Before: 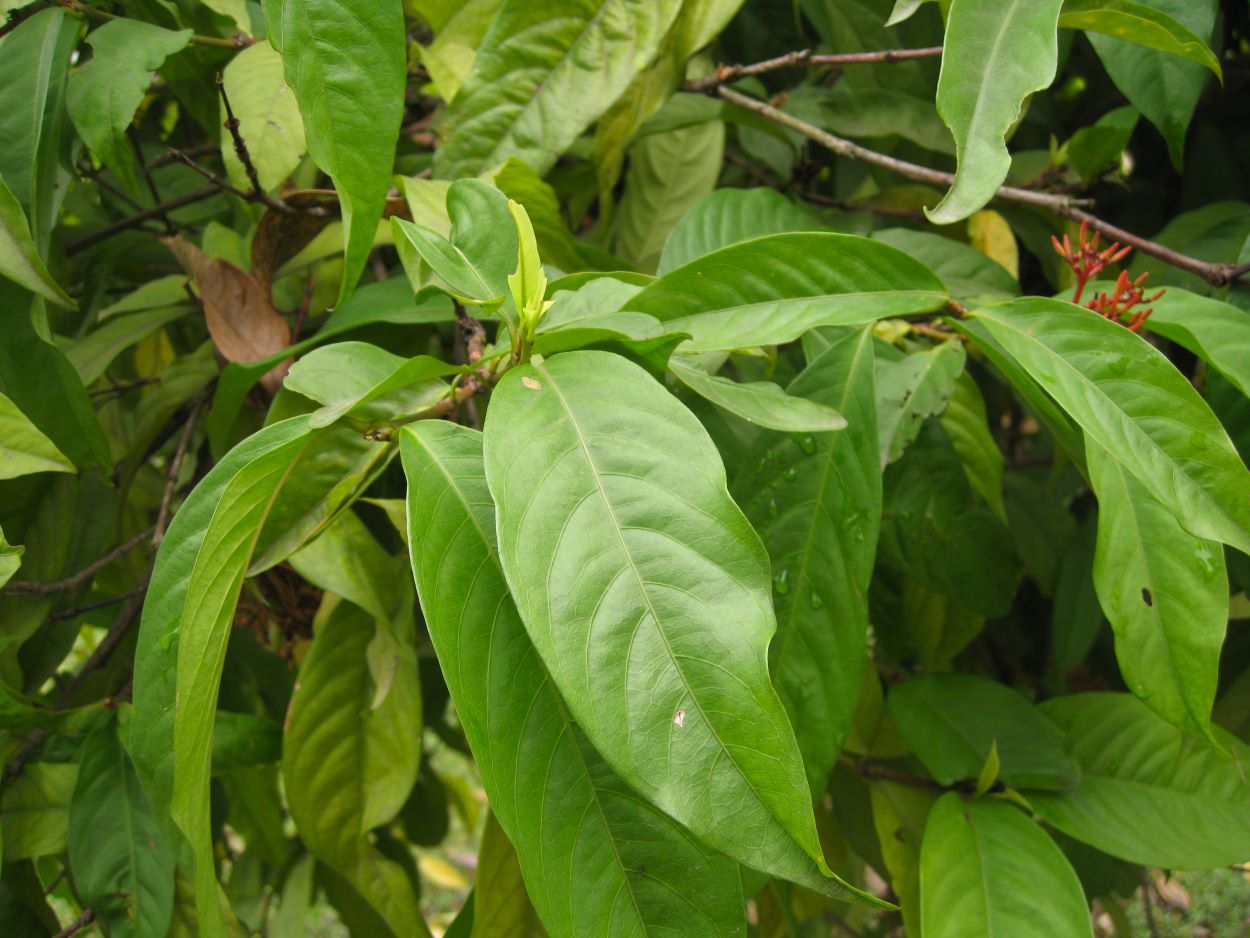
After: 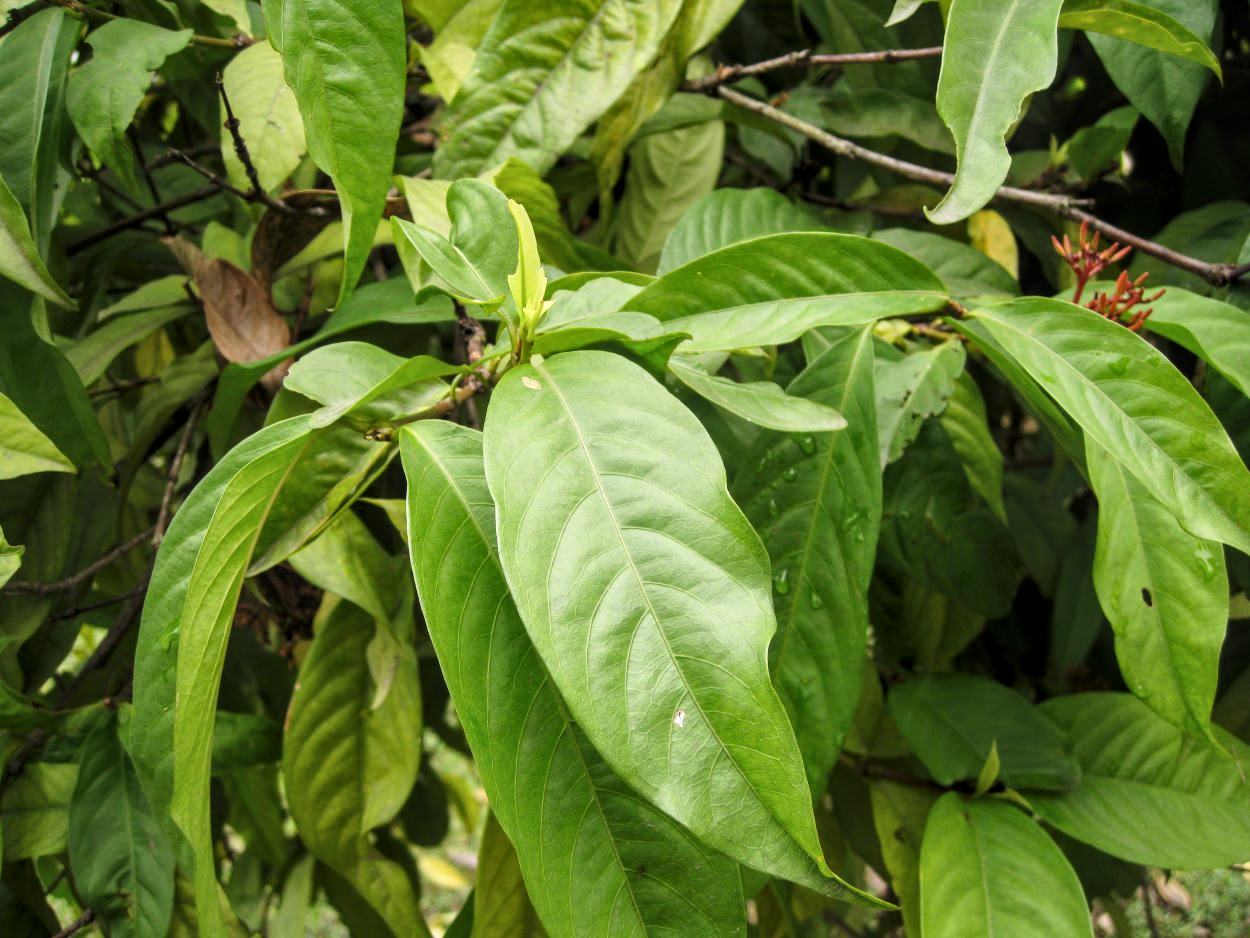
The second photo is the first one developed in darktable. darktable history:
base curve: curves: ch0 [(0, 0) (0.204, 0.334) (0.55, 0.733) (1, 1)], preserve colors none
local contrast: on, module defaults
tone curve: curves: ch0 [(0, 0) (0.153, 0.06) (1, 1)], color space Lab, linked channels, preserve colors none
